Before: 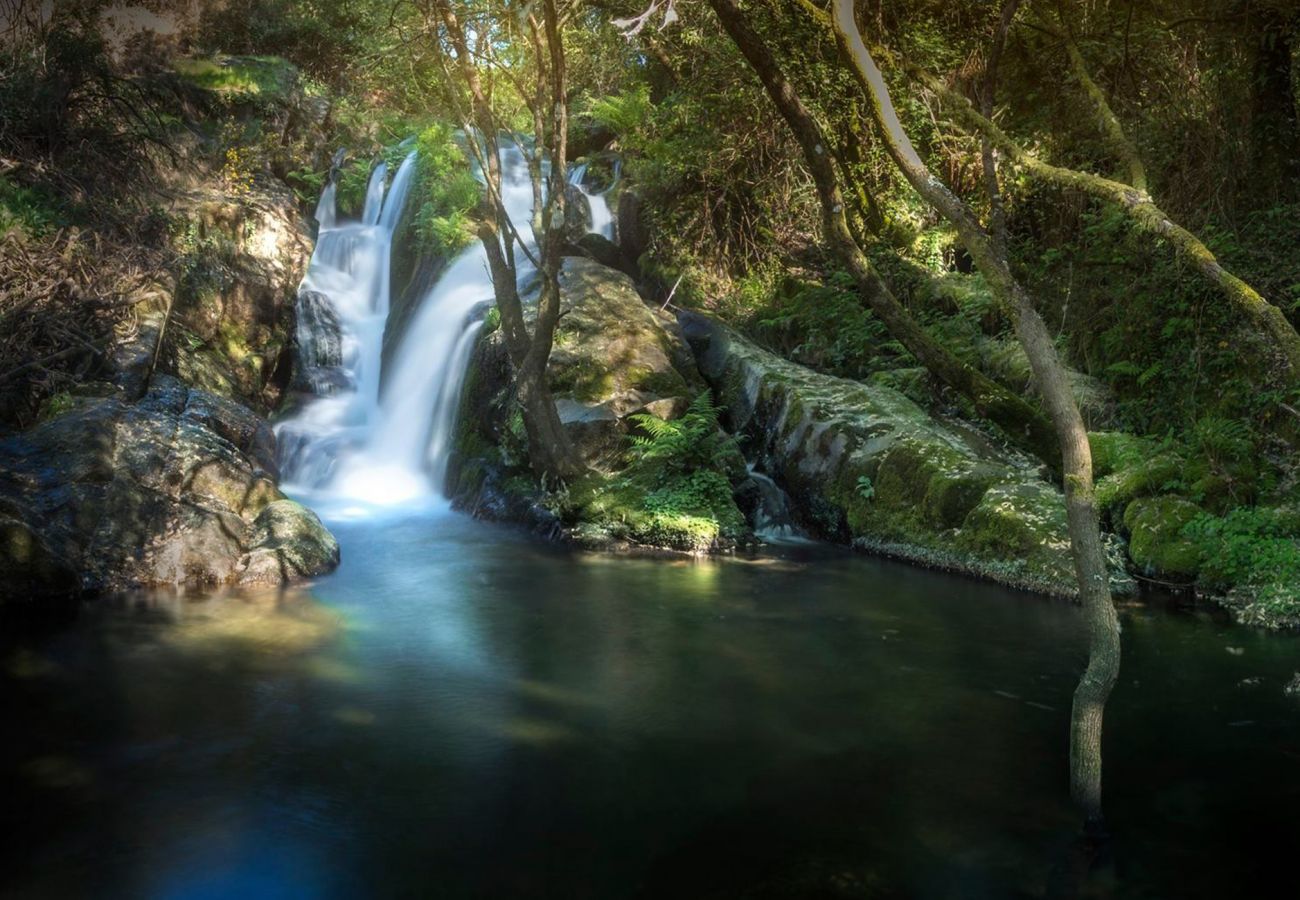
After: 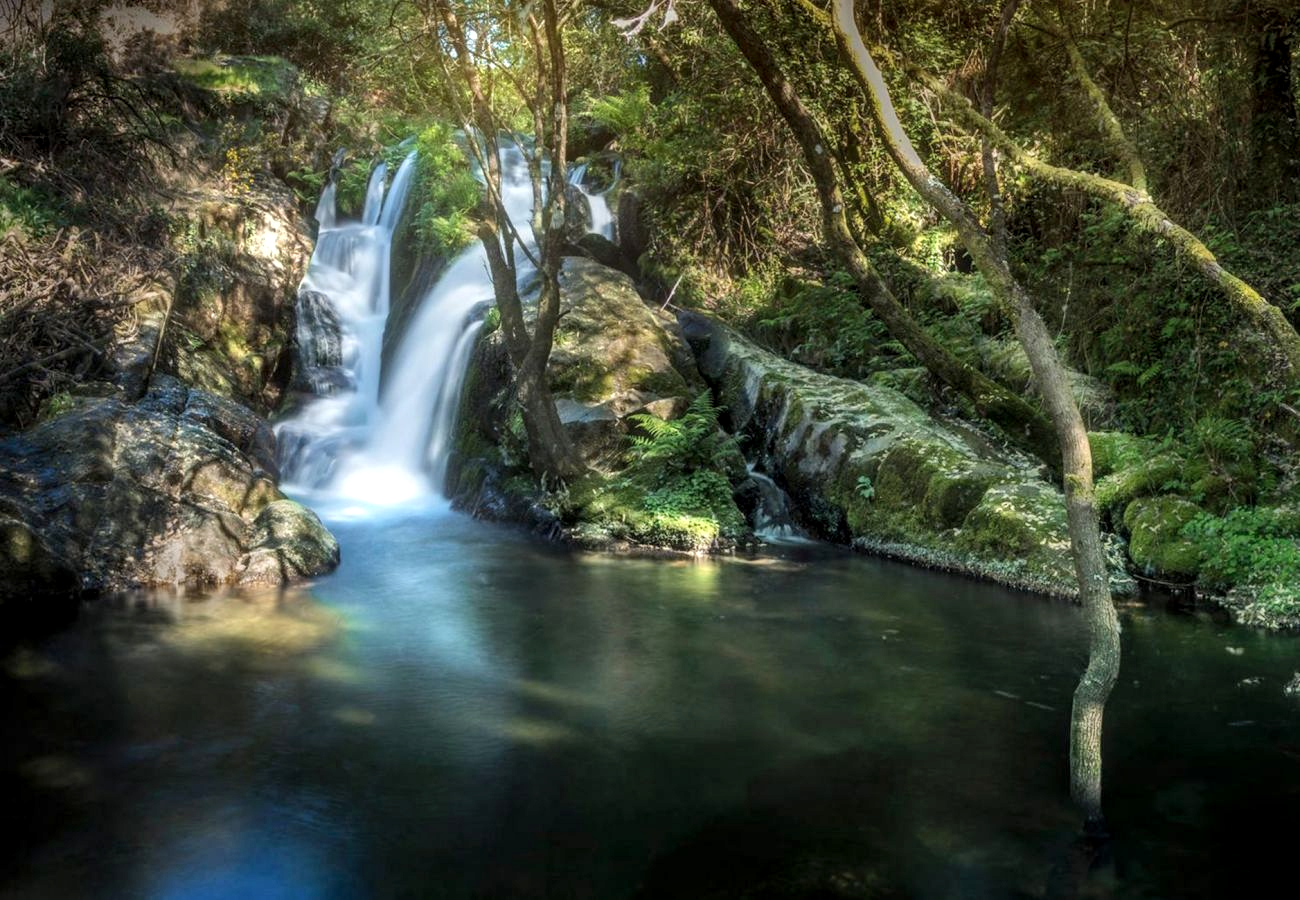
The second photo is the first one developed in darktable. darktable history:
shadows and highlights: radius 108.52, shadows 44.07, highlights -67.8, low approximation 0.01, soften with gaussian
local contrast: detail 130%
